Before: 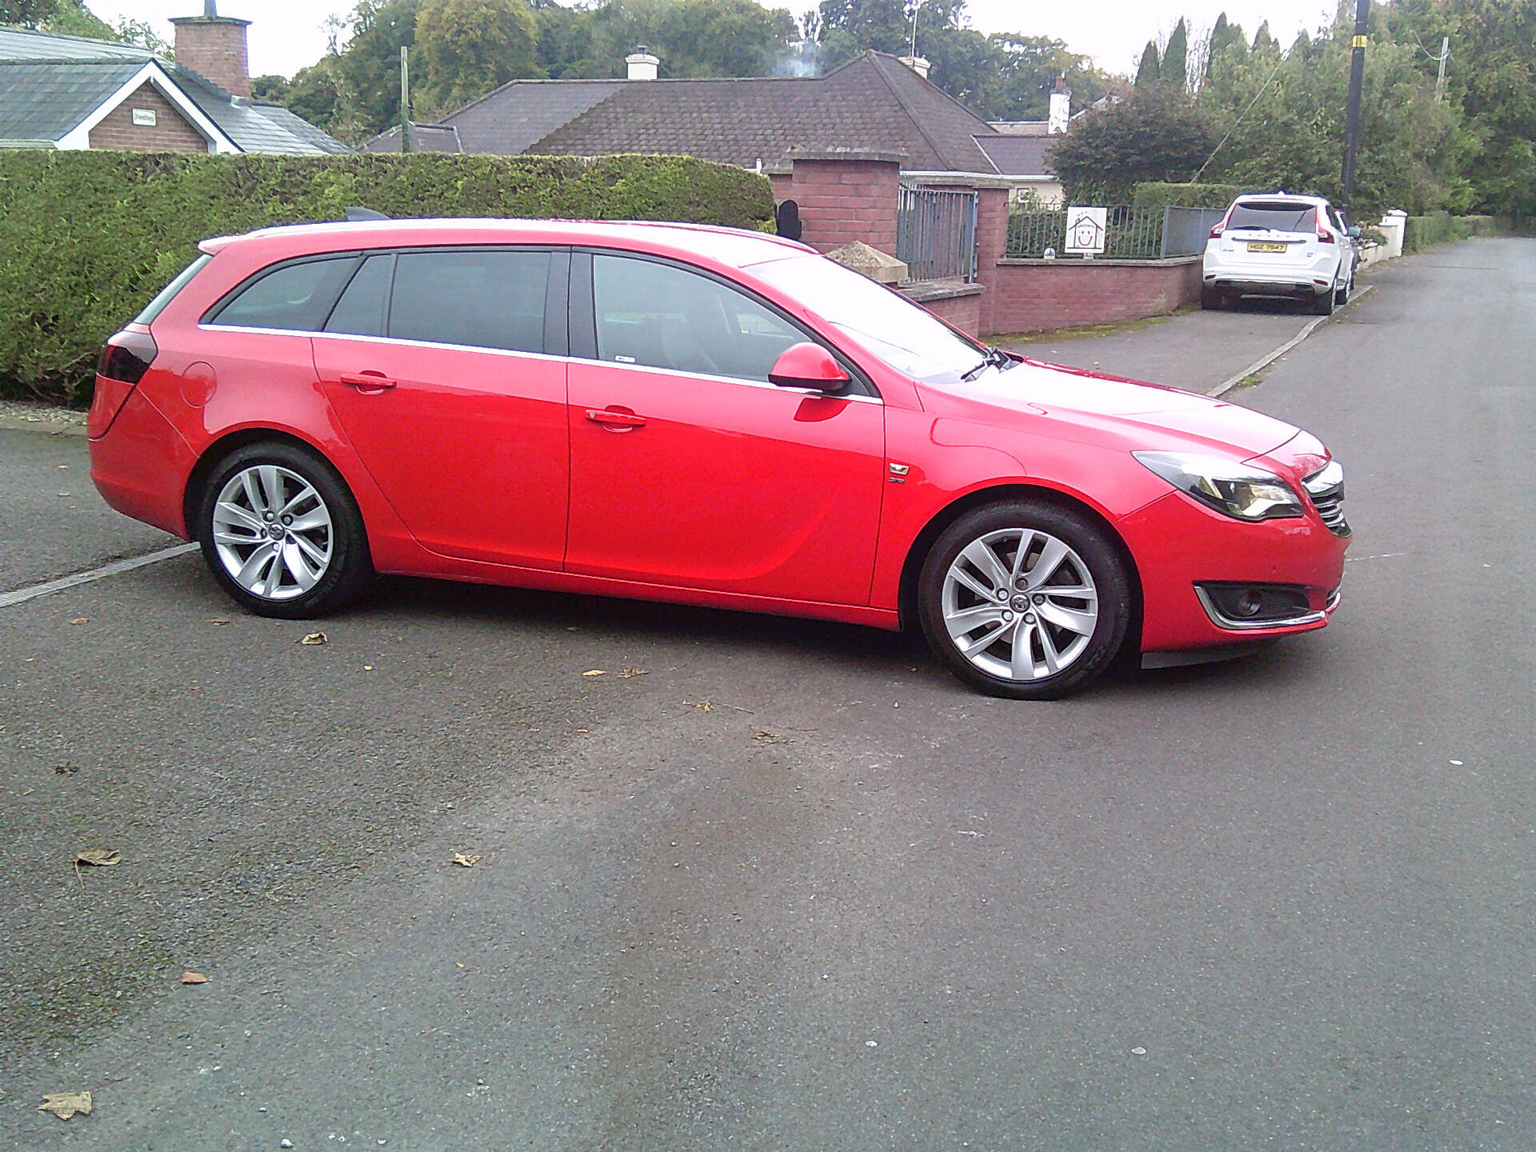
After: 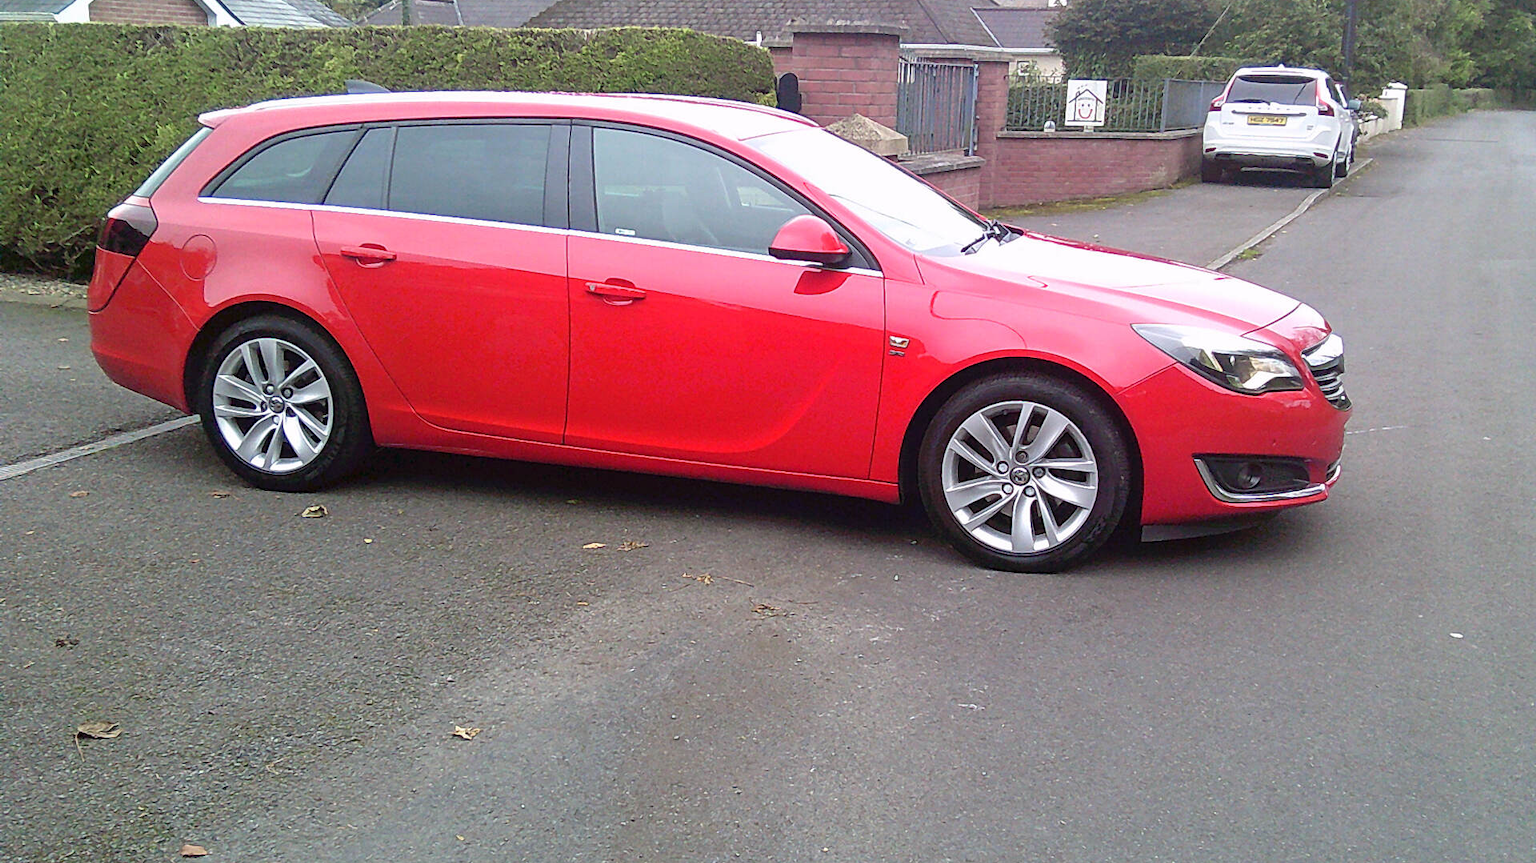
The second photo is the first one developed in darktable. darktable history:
crop: top 11.06%, bottom 13.958%
